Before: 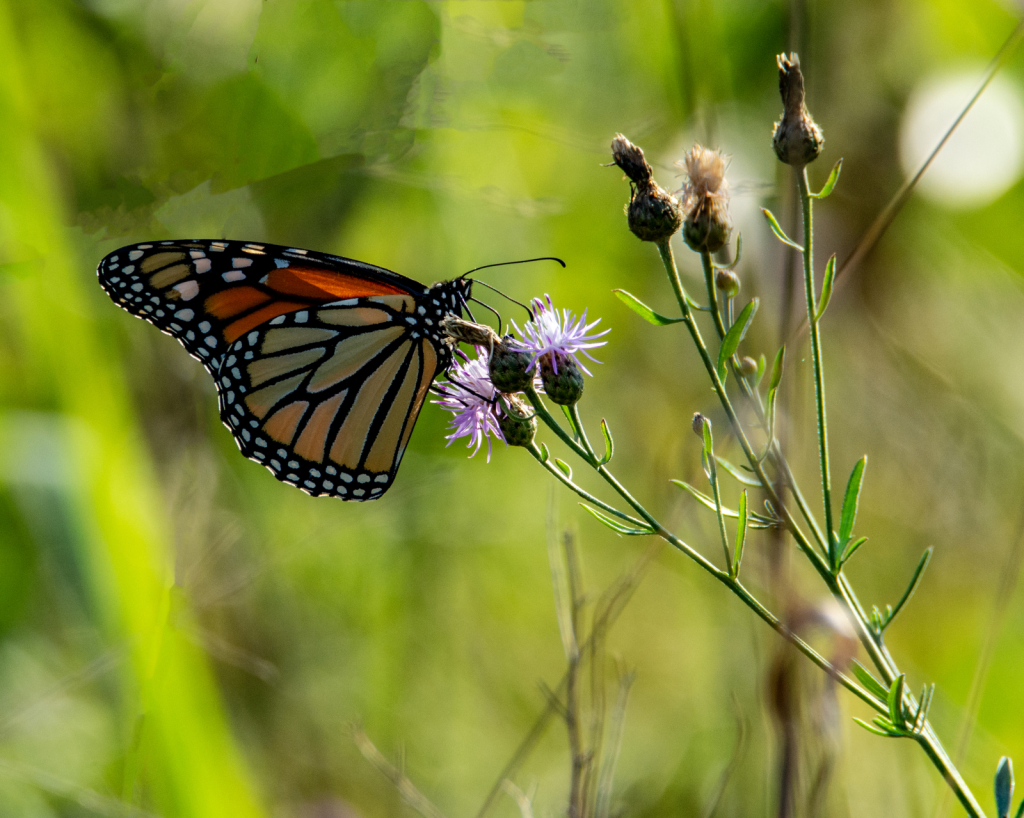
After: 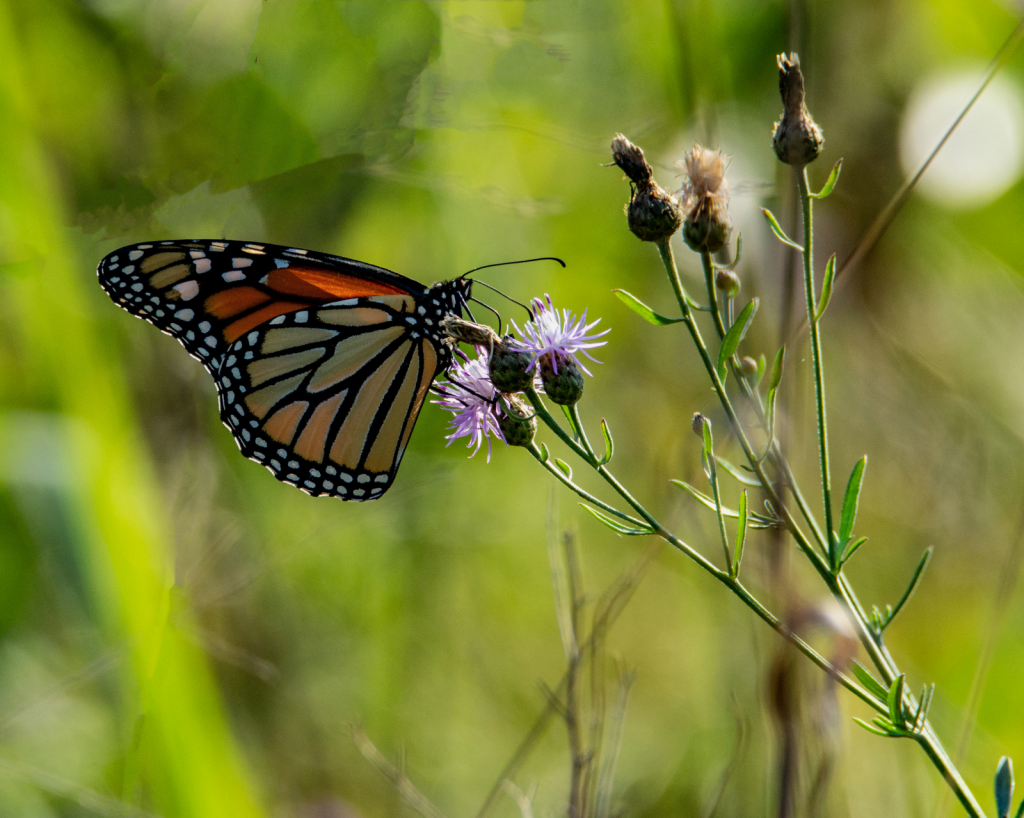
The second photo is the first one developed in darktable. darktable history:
shadows and highlights: shadows 52.25, highlights -28.62, soften with gaussian
exposure: exposure -0.175 EV, compensate highlight preservation false
